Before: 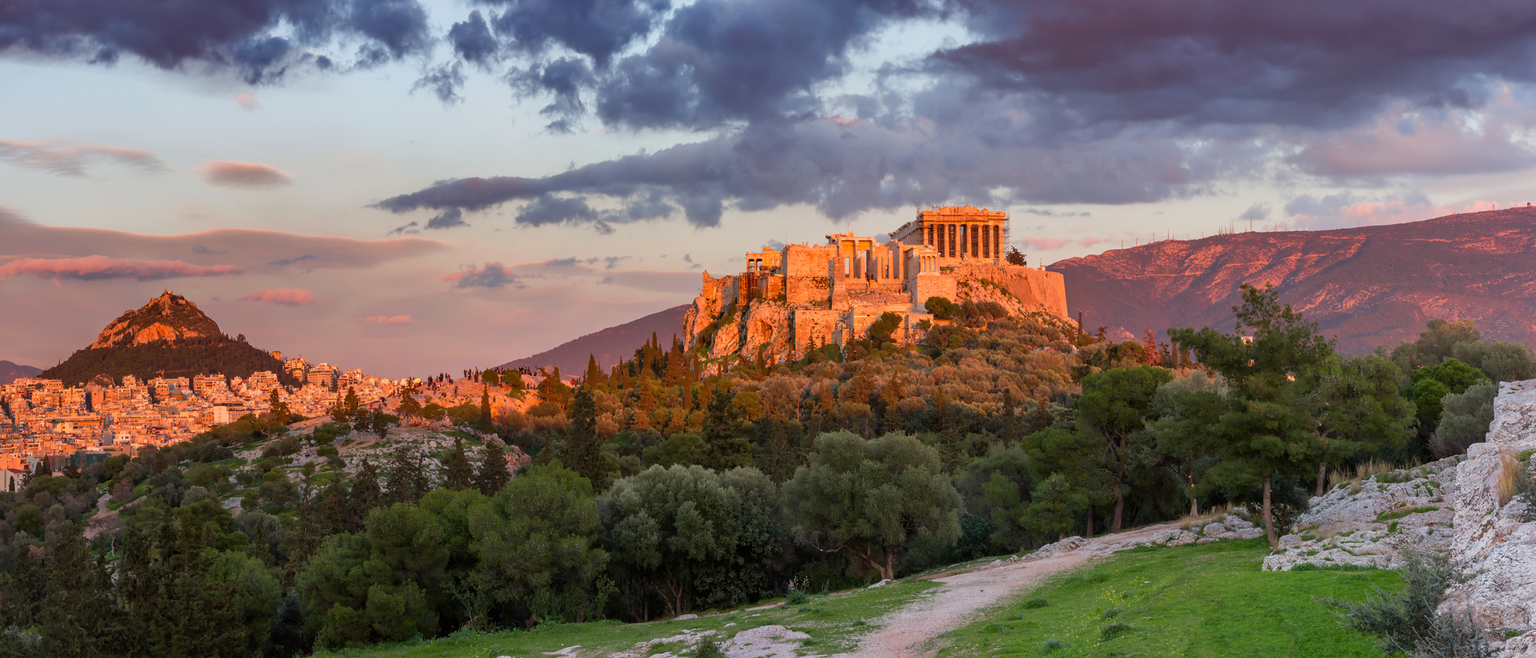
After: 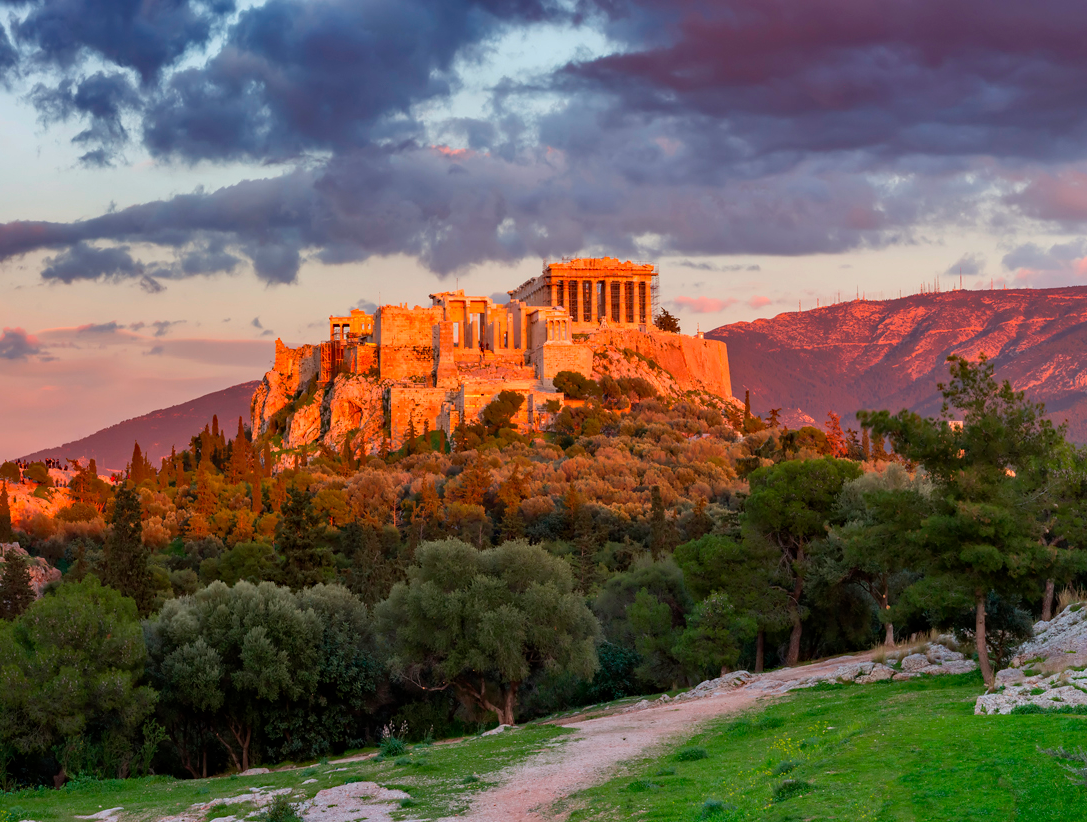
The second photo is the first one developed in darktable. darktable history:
haze removal: on, module defaults
vibrance: vibrance 22%
crop: left 31.458%, top 0%, right 11.876%
